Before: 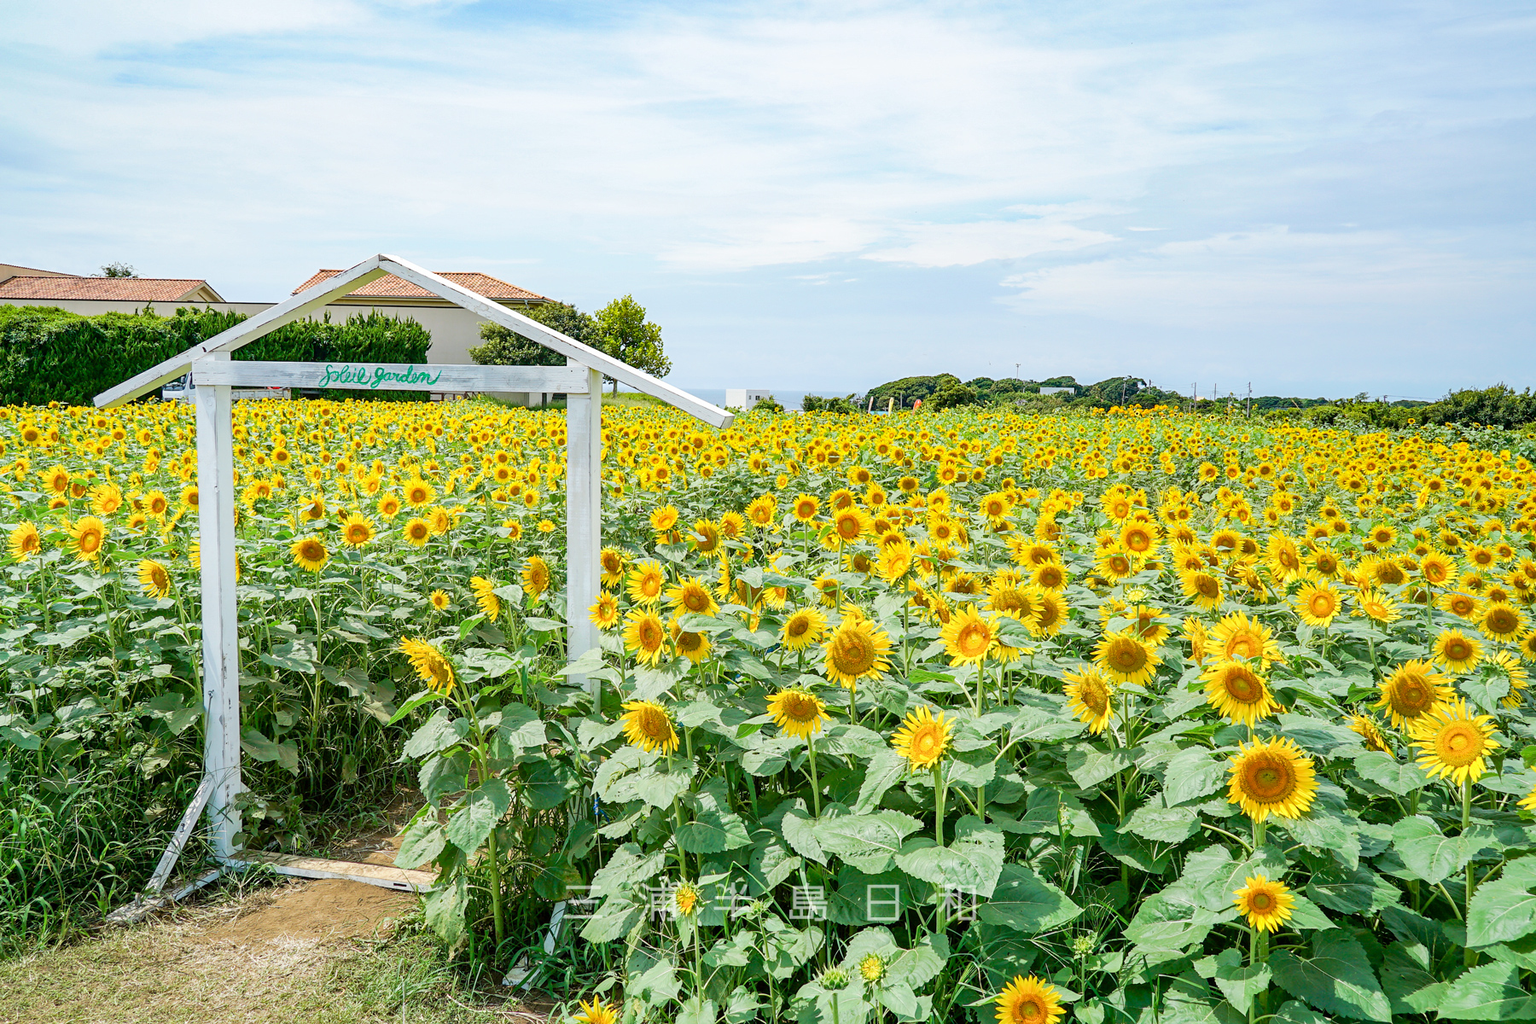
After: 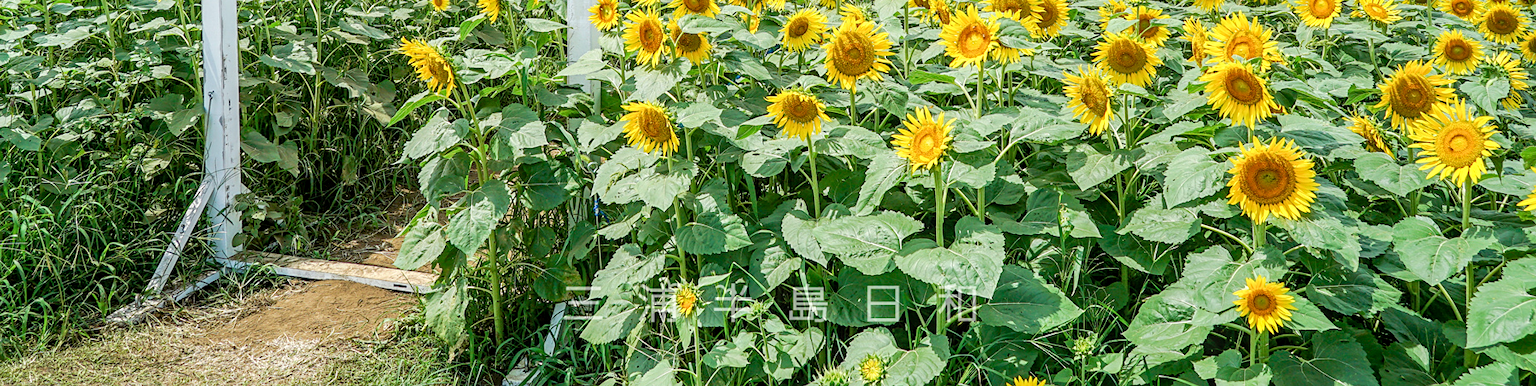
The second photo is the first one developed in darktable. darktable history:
crop and rotate: top 58.526%, bottom 3.681%
local contrast: on, module defaults
sharpen: amount 0.209
